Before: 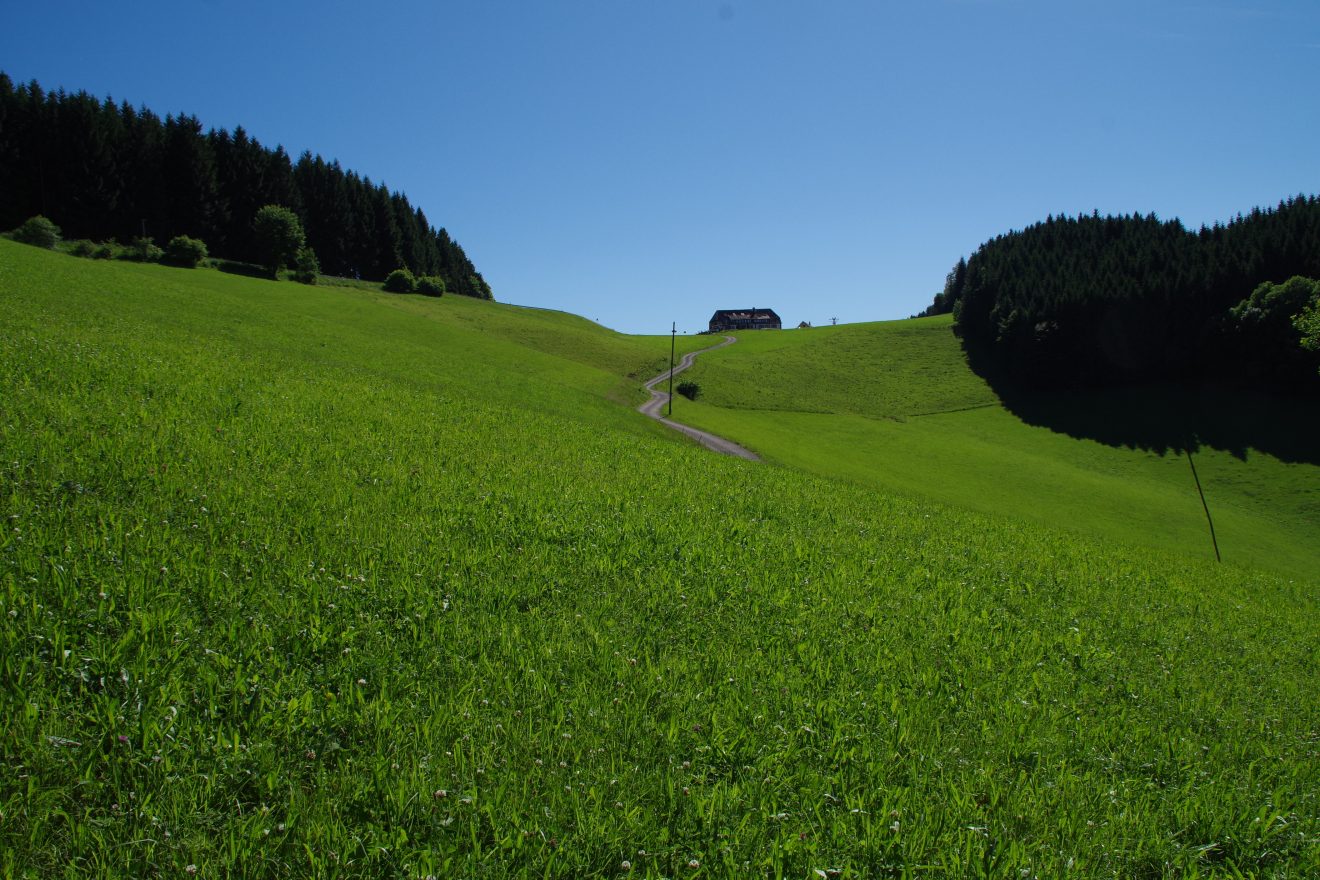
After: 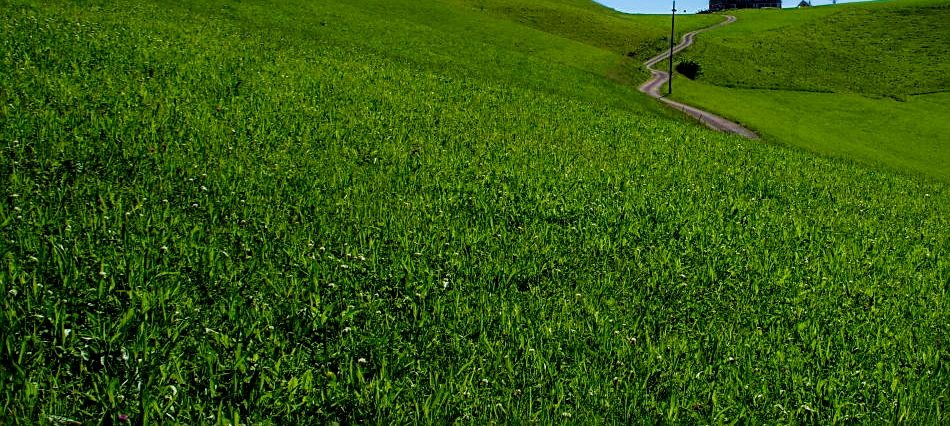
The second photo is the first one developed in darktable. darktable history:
local contrast: on, module defaults
velvia: strength 75%
filmic rgb: black relative exposure -8.2 EV, white relative exposure 2.2 EV, threshold 3 EV, hardness 7.11, latitude 75%, contrast 1.325, highlights saturation mix -2%, shadows ↔ highlights balance 30%, preserve chrominance no, color science v5 (2021), contrast in shadows safe, contrast in highlights safe, enable highlight reconstruction true
sharpen: on, module defaults
crop: top 36.498%, right 27.964%, bottom 14.995%
tone equalizer: on, module defaults
